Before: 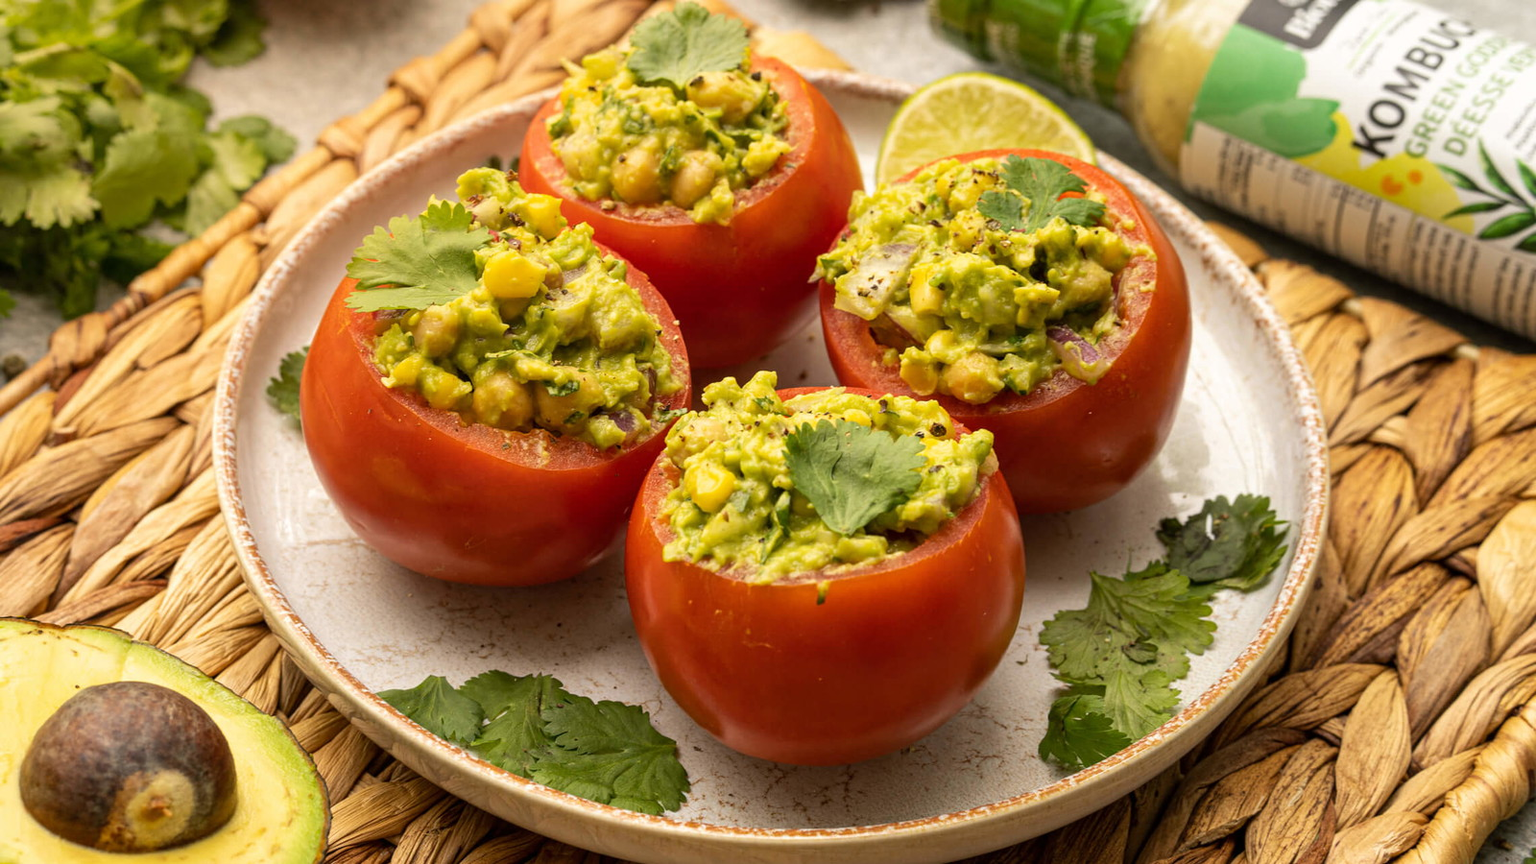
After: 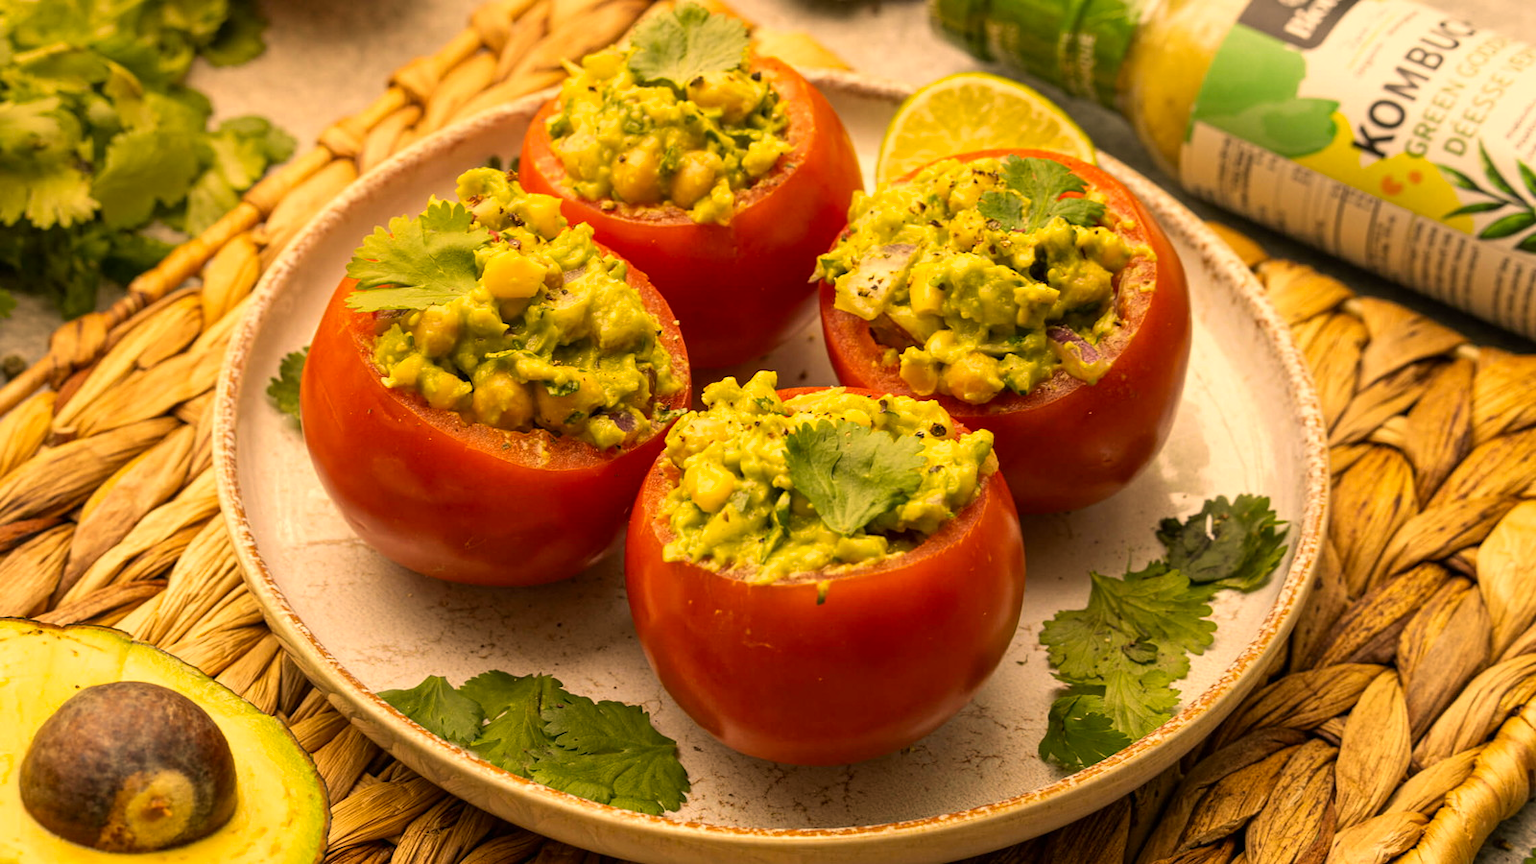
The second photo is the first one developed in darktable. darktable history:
color correction: highlights a* 14.77, highlights b* 30.87
